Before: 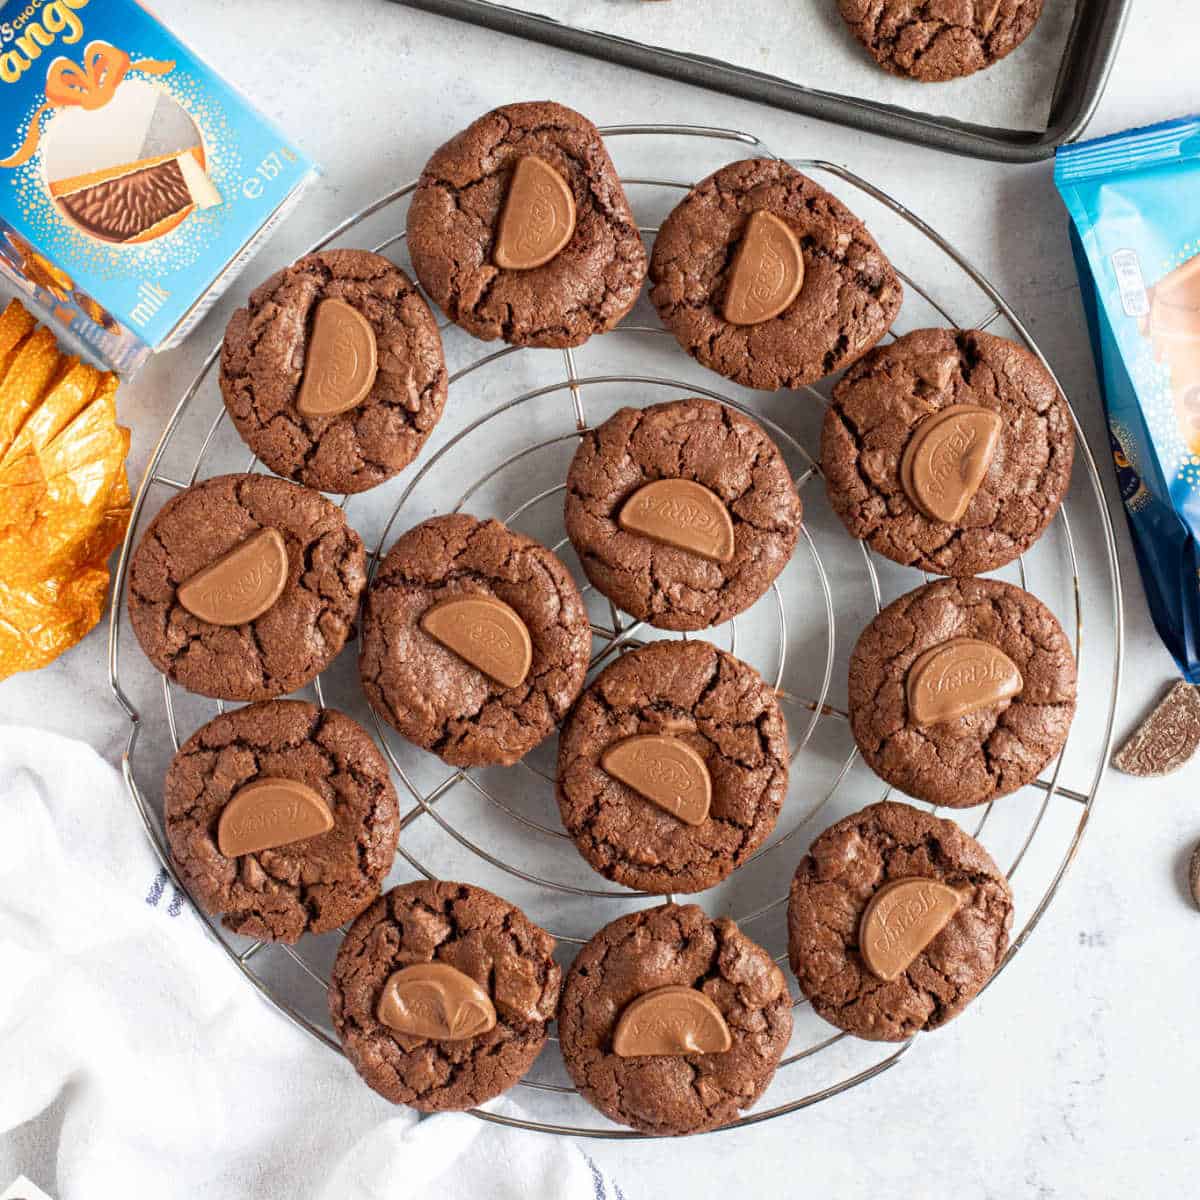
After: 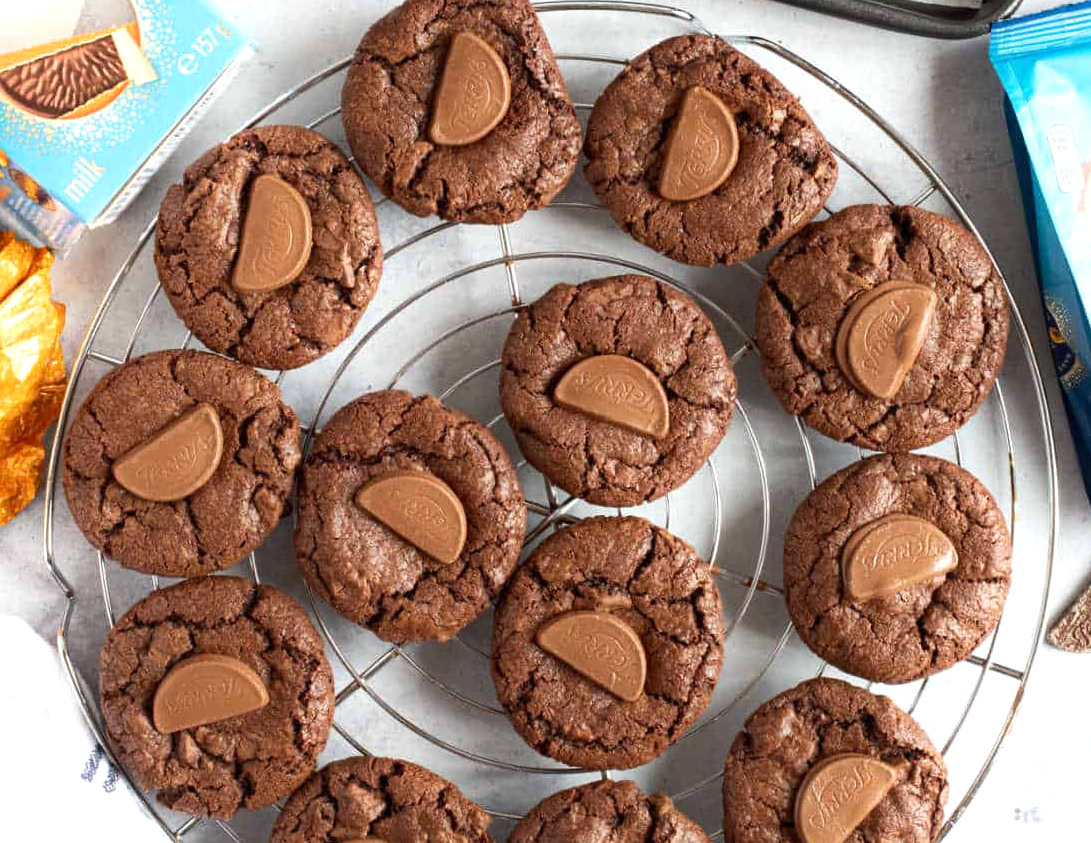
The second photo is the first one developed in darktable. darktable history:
crop: left 5.498%, top 10.409%, right 3.557%, bottom 19.335%
tone equalizer: -8 EV -0.001 EV, -7 EV 0.002 EV, -6 EV -0.001 EV, -5 EV -0.01 EV, -4 EV -0.07 EV, -3 EV -0.224 EV, -2 EV -0.248 EV, -1 EV 0.121 EV, +0 EV 0.307 EV
